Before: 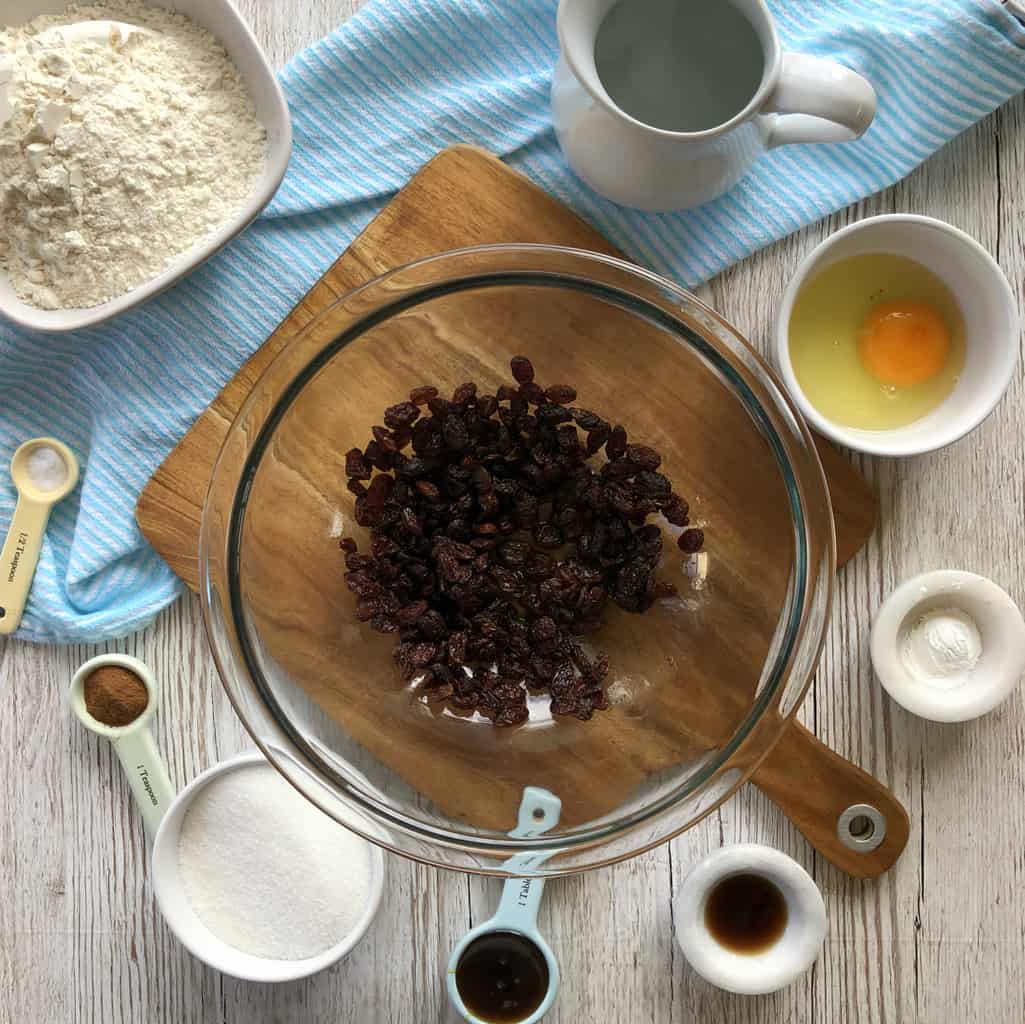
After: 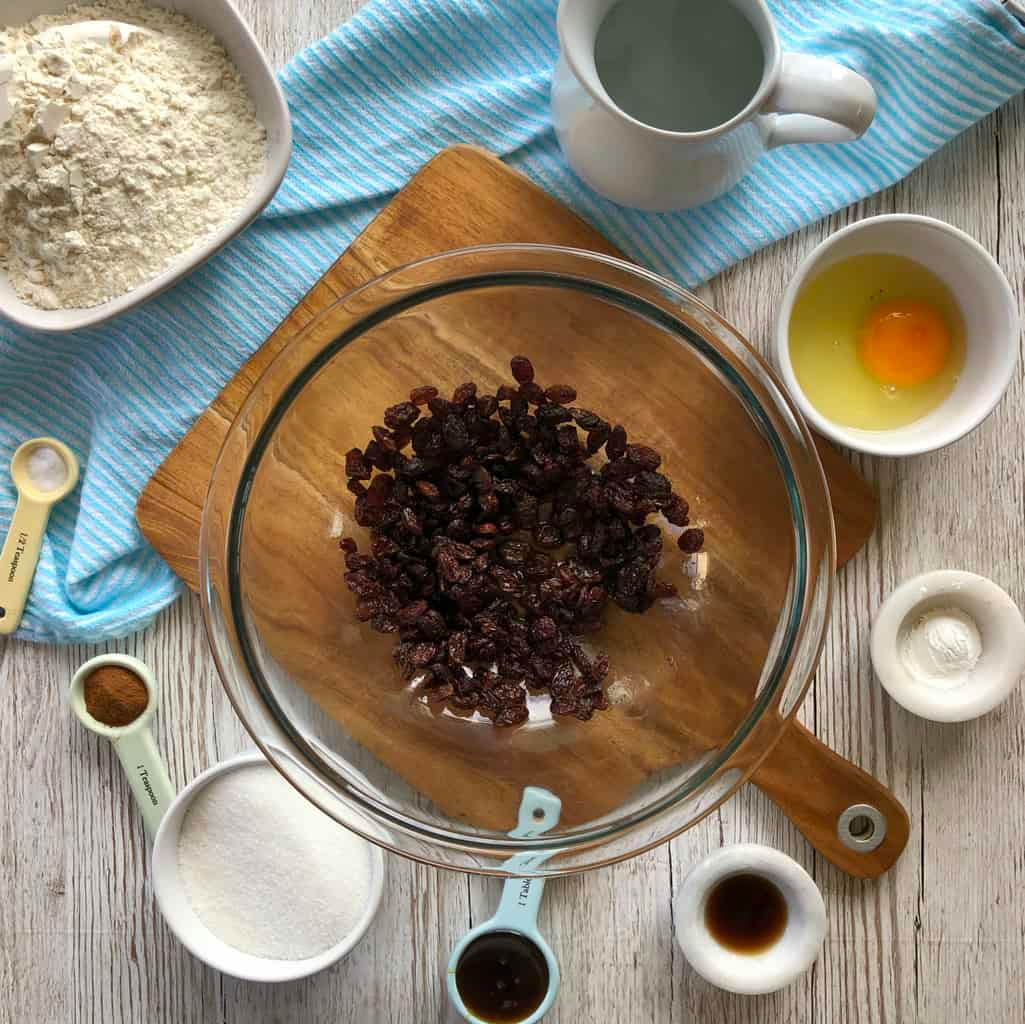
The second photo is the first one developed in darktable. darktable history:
shadows and highlights: low approximation 0.01, soften with gaussian
white balance: red 1, blue 1
